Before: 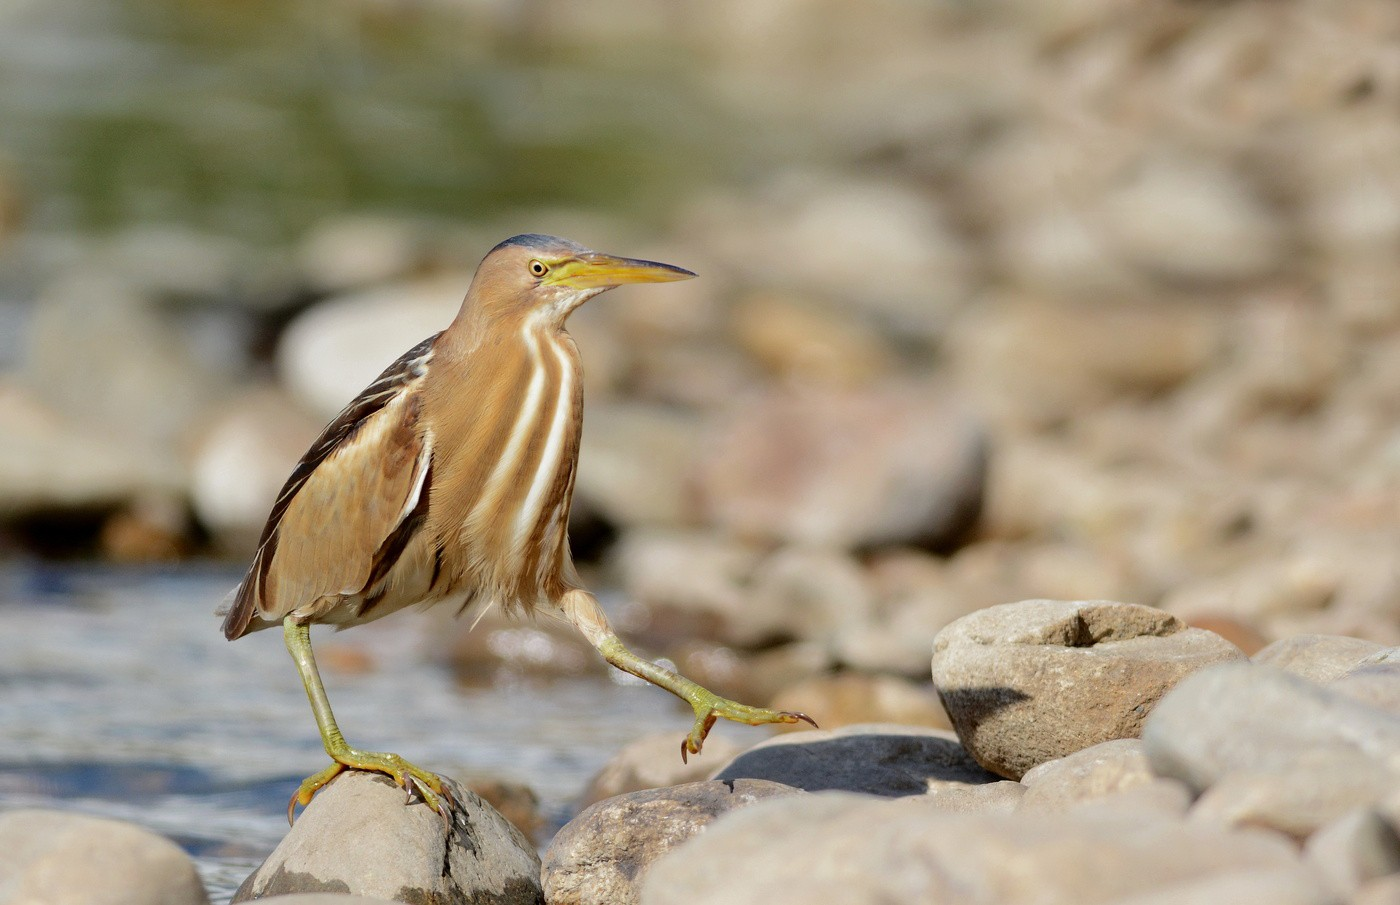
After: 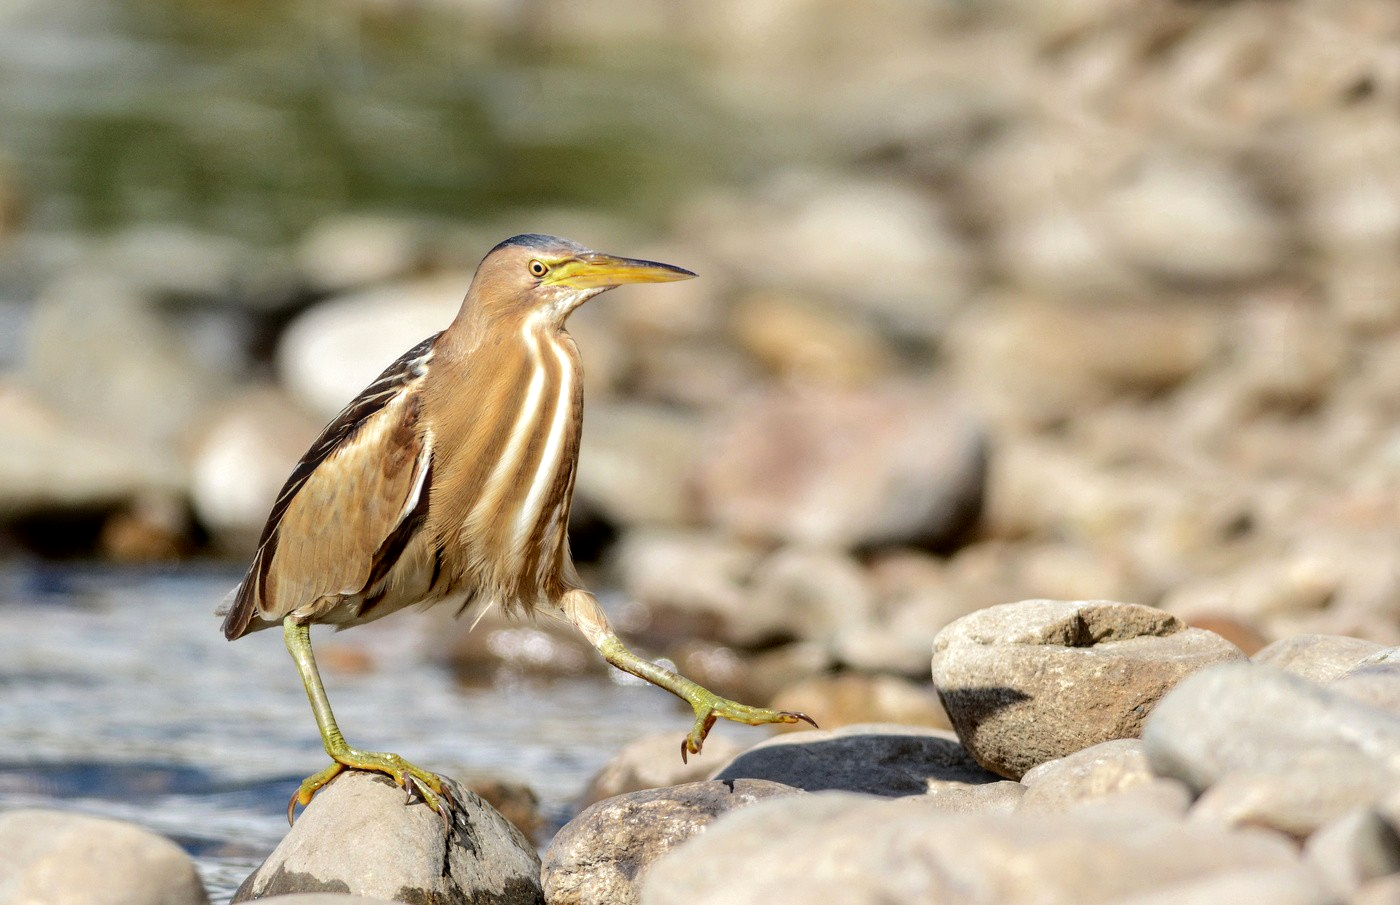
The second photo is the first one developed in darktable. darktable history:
local contrast: on, module defaults
tone equalizer: -8 EV -0.417 EV, -7 EV -0.389 EV, -6 EV -0.333 EV, -5 EV -0.222 EV, -3 EV 0.222 EV, -2 EV 0.333 EV, -1 EV 0.389 EV, +0 EV 0.417 EV, edges refinement/feathering 500, mask exposure compensation -1.57 EV, preserve details no
